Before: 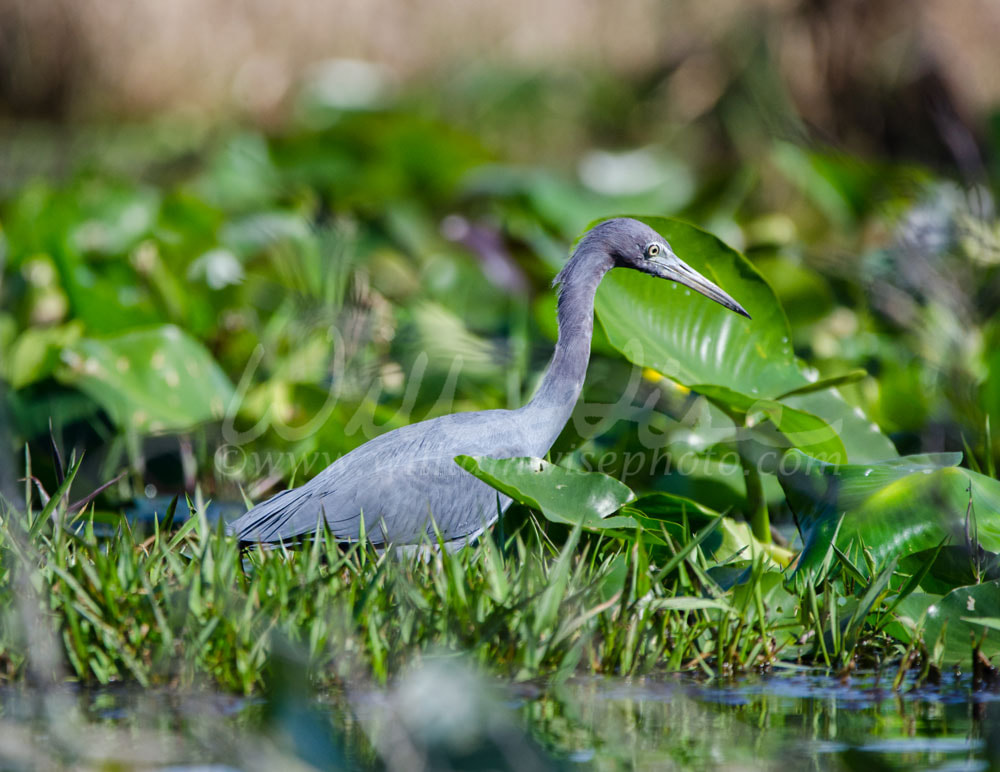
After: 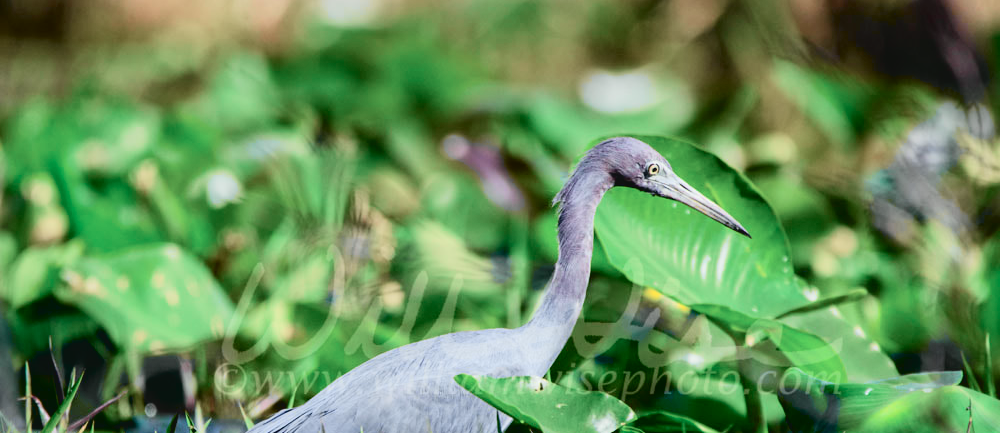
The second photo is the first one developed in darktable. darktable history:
crop and rotate: top 10.566%, bottom 33.32%
tone curve: curves: ch0 [(0, 0.039) (0.113, 0.081) (0.204, 0.204) (0.498, 0.608) (0.709, 0.819) (0.984, 0.961)]; ch1 [(0, 0) (0.172, 0.123) (0.317, 0.272) (0.414, 0.382) (0.476, 0.479) (0.505, 0.501) (0.528, 0.54) (0.618, 0.647) (0.709, 0.764) (1, 1)]; ch2 [(0, 0) (0.411, 0.424) (0.492, 0.502) (0.521, 0.513) (0.537, 0.57) (0.686, 0.638) (1, 1)], color space Lab, independent channels, preserve colors none
